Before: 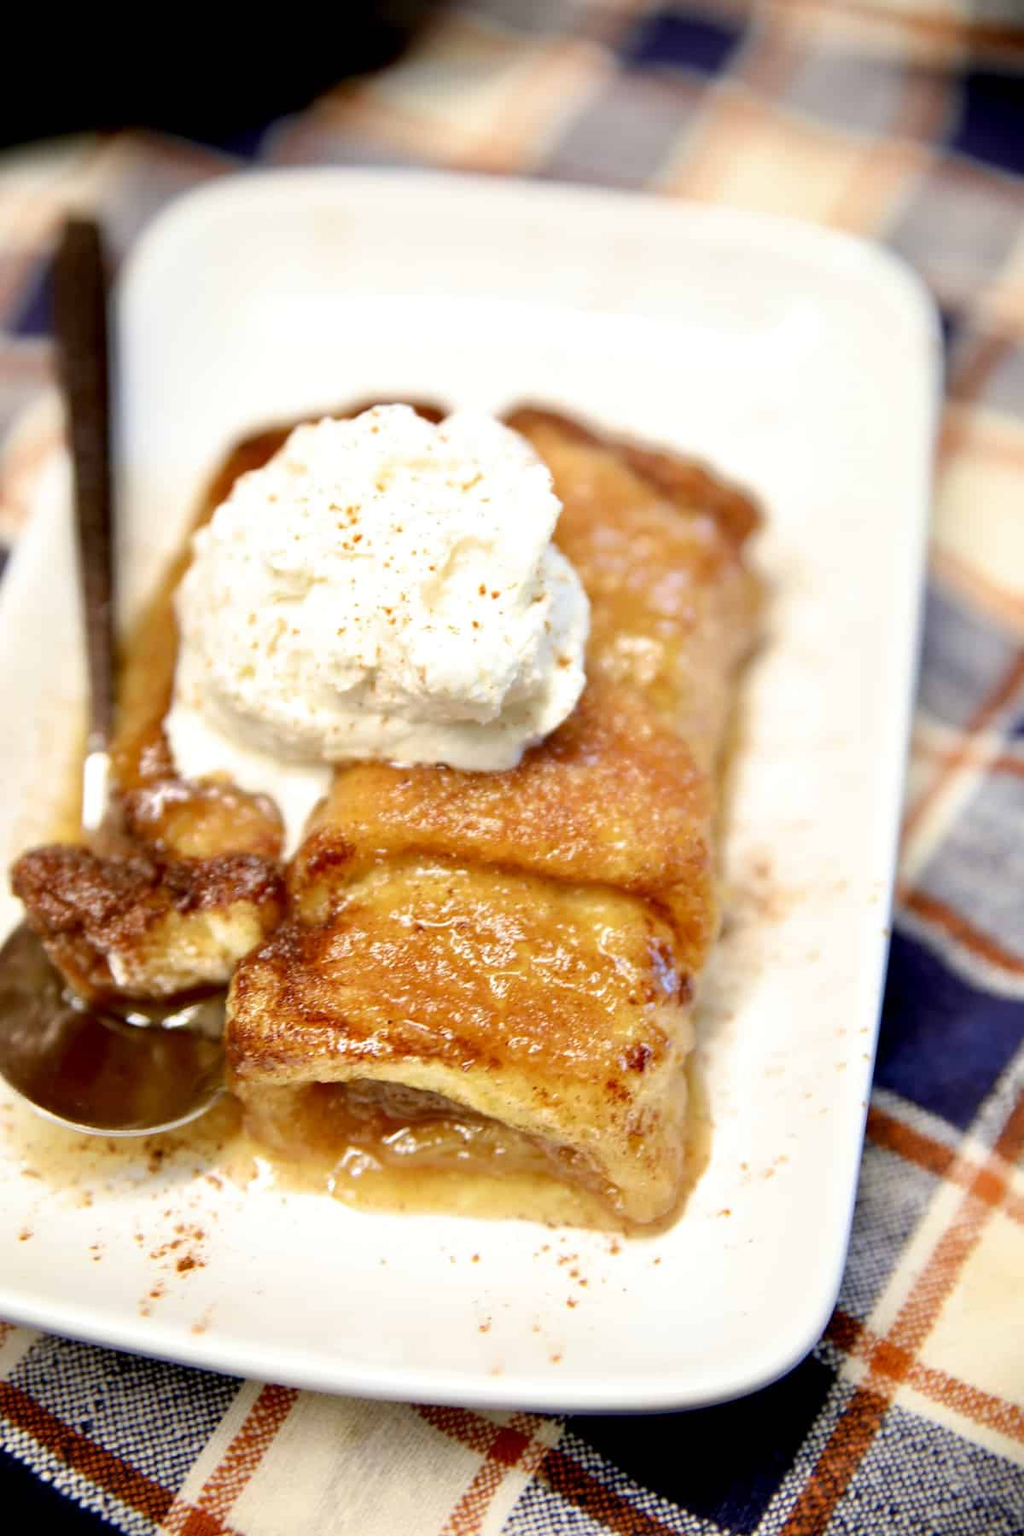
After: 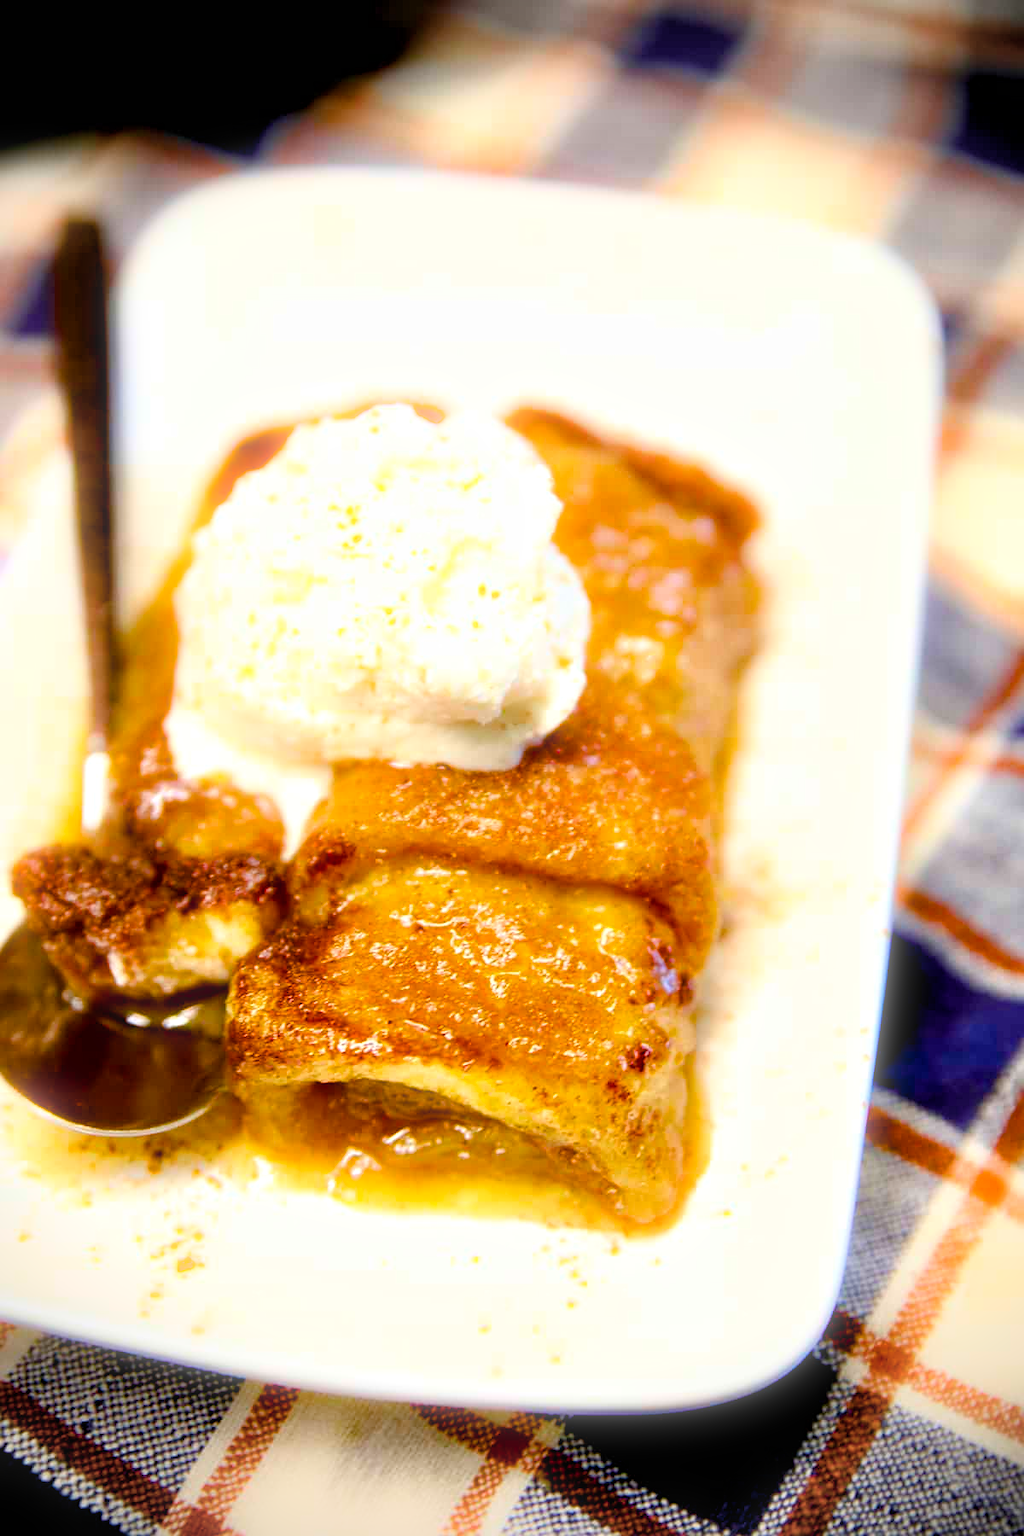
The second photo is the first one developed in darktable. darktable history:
bloom: size 5%, threshold 95%, strength 15%
color balance rgb: perceptual saturation grading › global saturation 45%, perceptual saturation grading › highlights -25%, perceptual saturation grading › shadows 50%, perceptual brilliance grading › global brilliance 3%, global vibrance 3%
sharpen: amount 0.2
vignetting: on, module defaults
